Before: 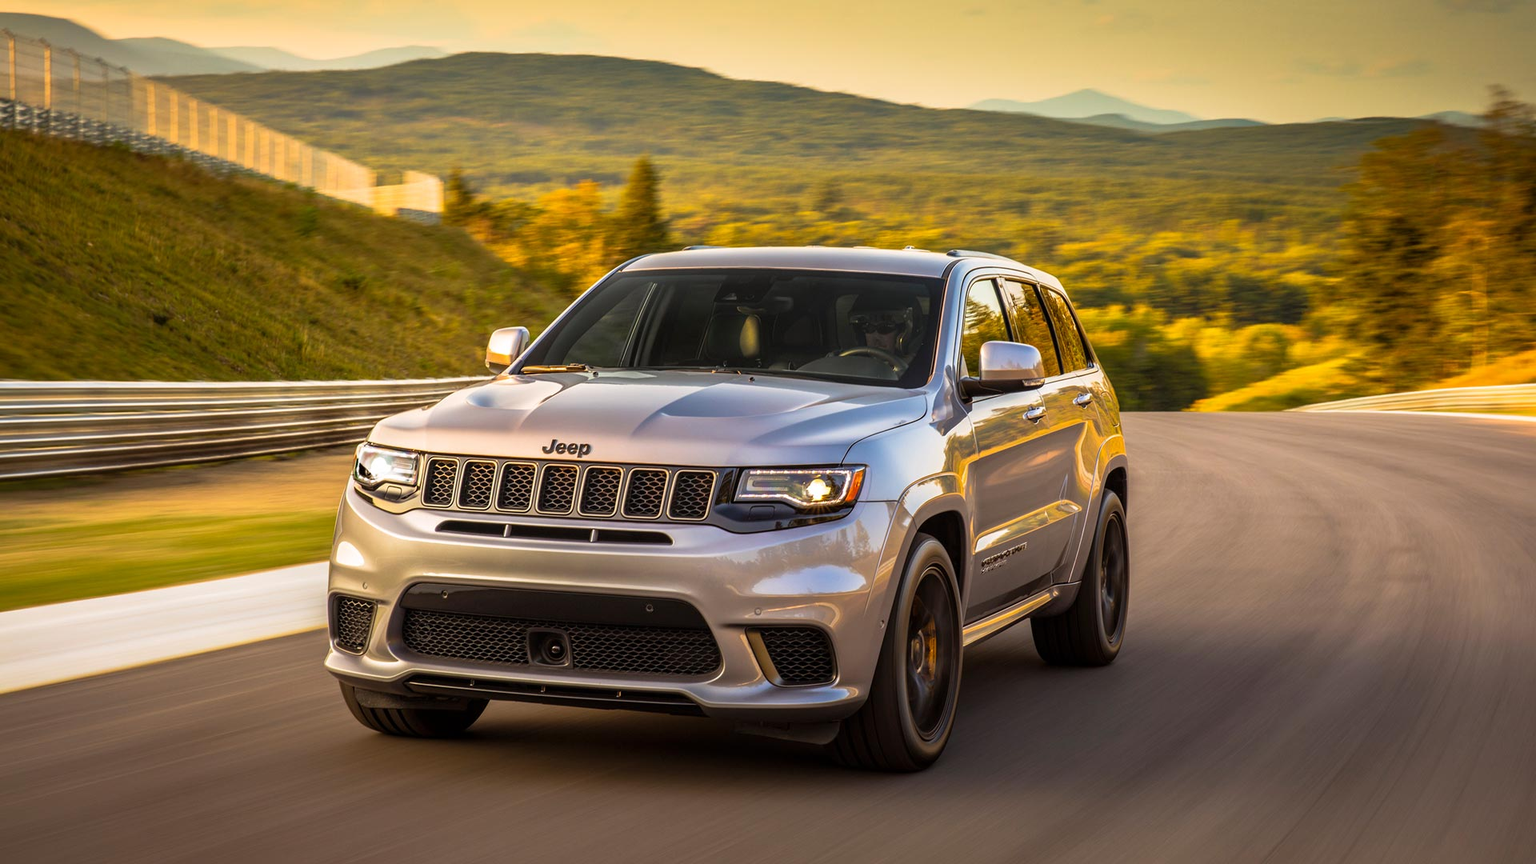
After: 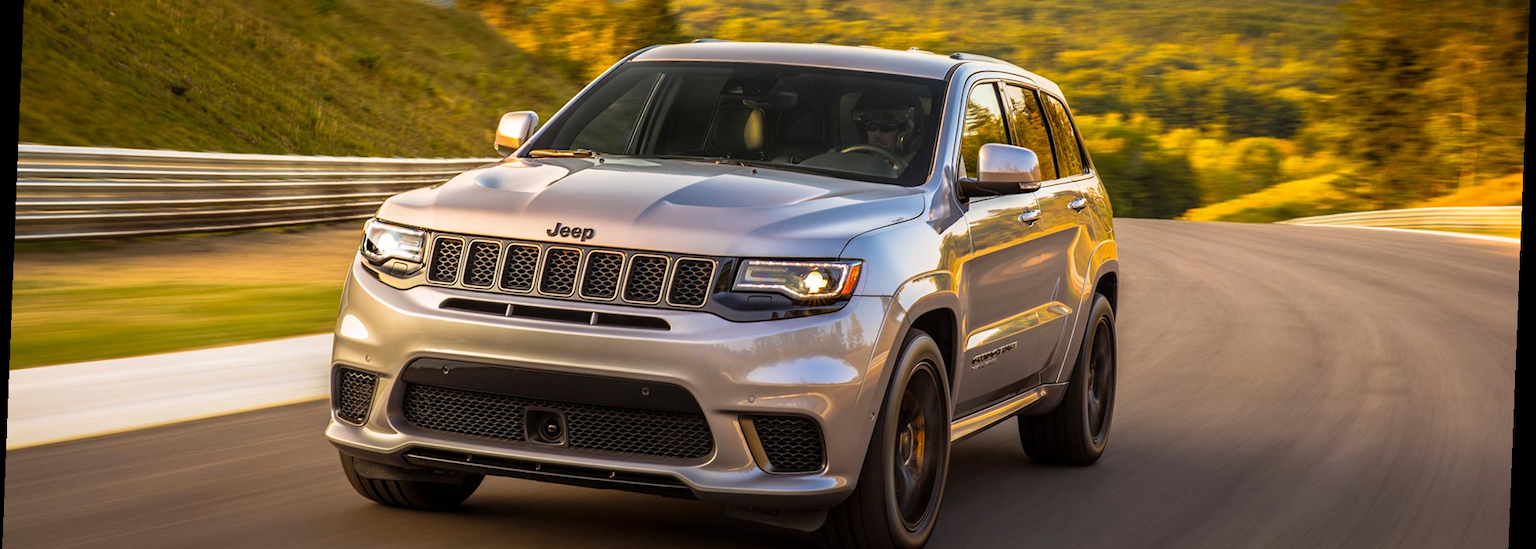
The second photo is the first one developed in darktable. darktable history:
crop and rotate: top 25.357%, bottom 13.942%
rotate and perspective: rotation 2.27°, automatic cropping off
